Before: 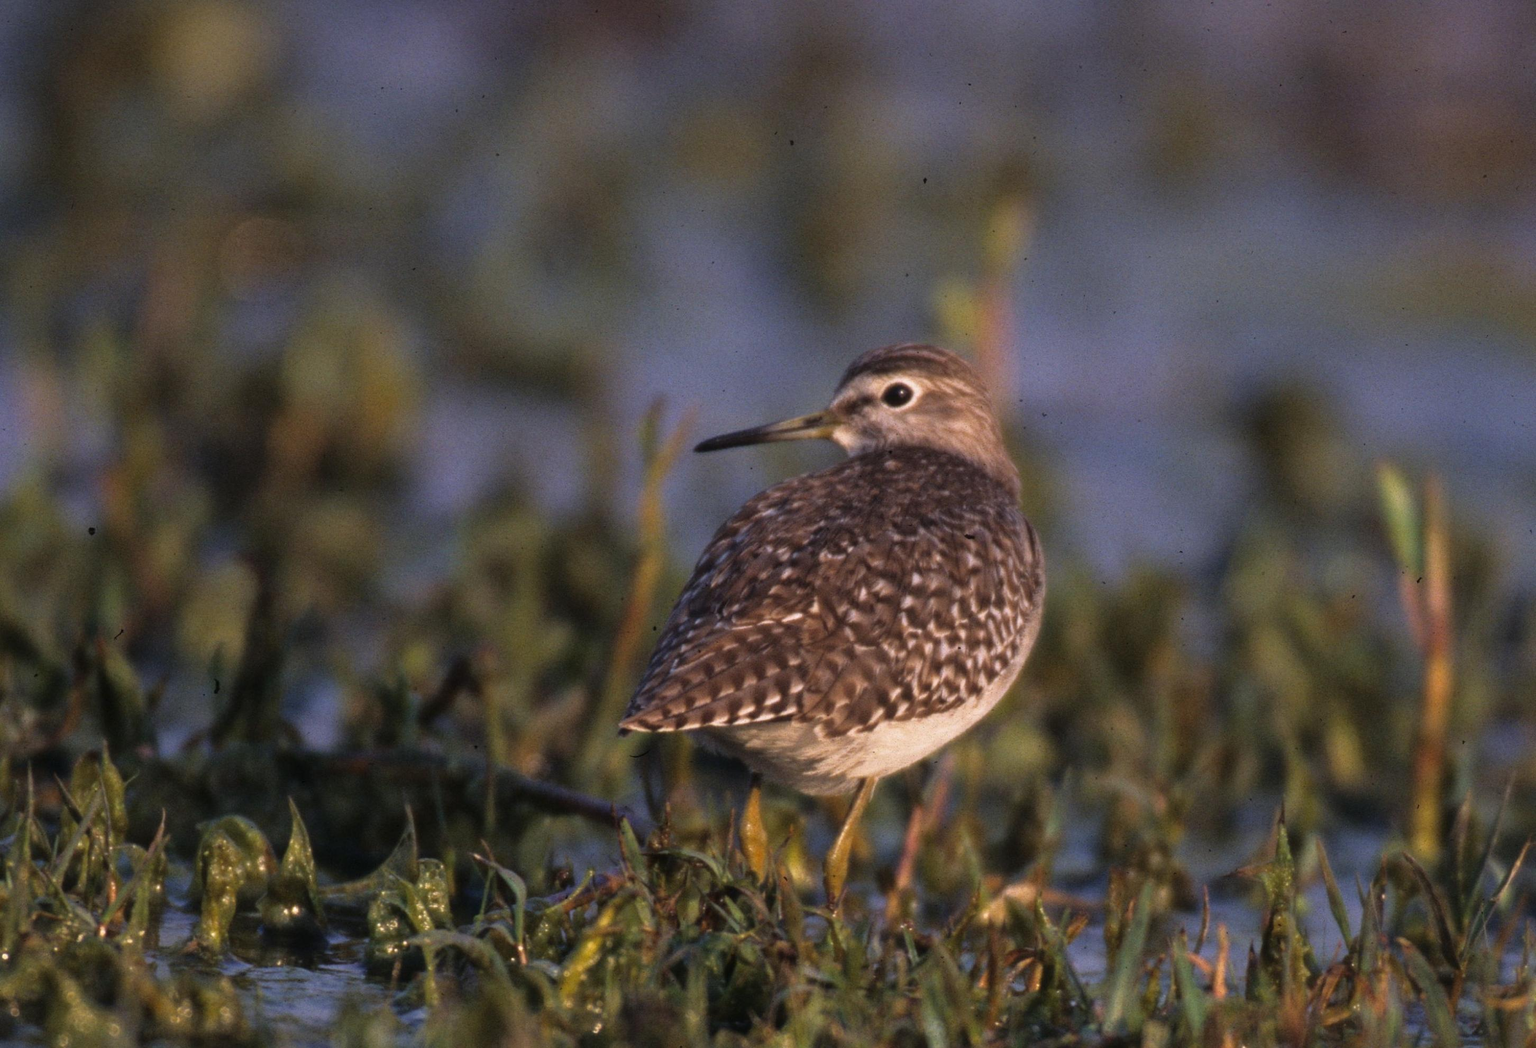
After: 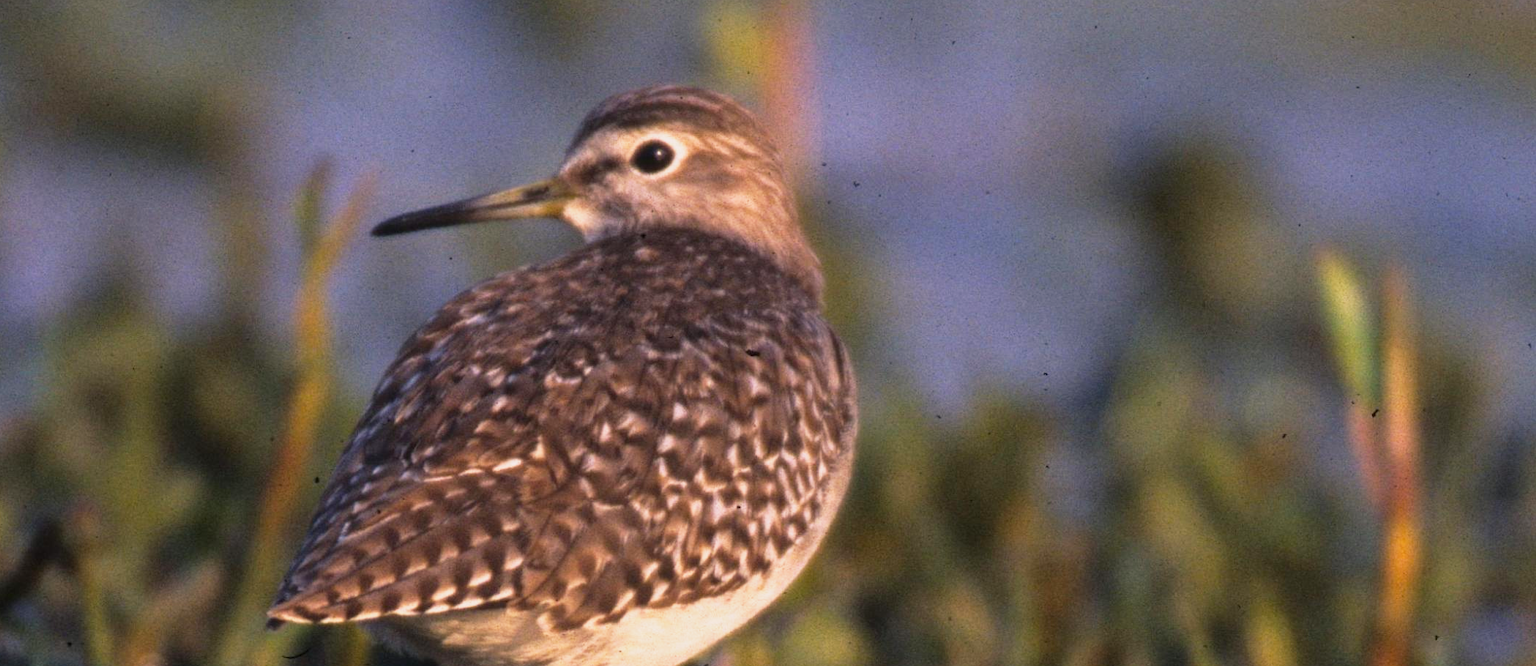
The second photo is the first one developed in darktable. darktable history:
crop and rotate: left 27.752%, top 26.93%, bottom 27.076%
color balance rgb: shadows lift › chroma 1.022%, shadows lift › hue 241.65°, highlights gain › chroma 2.063%, highlights gain › hue 44.38°, perceptual saturation grading › global saturation 14.883%, contrast 5.005%
base curve: curves: ch0 [(0, 0) (0.088, 0.125) (0.176, 0.251) (0.354, 0.501) (0.613, 0.749) (1, 0.877)], preserve colors none
